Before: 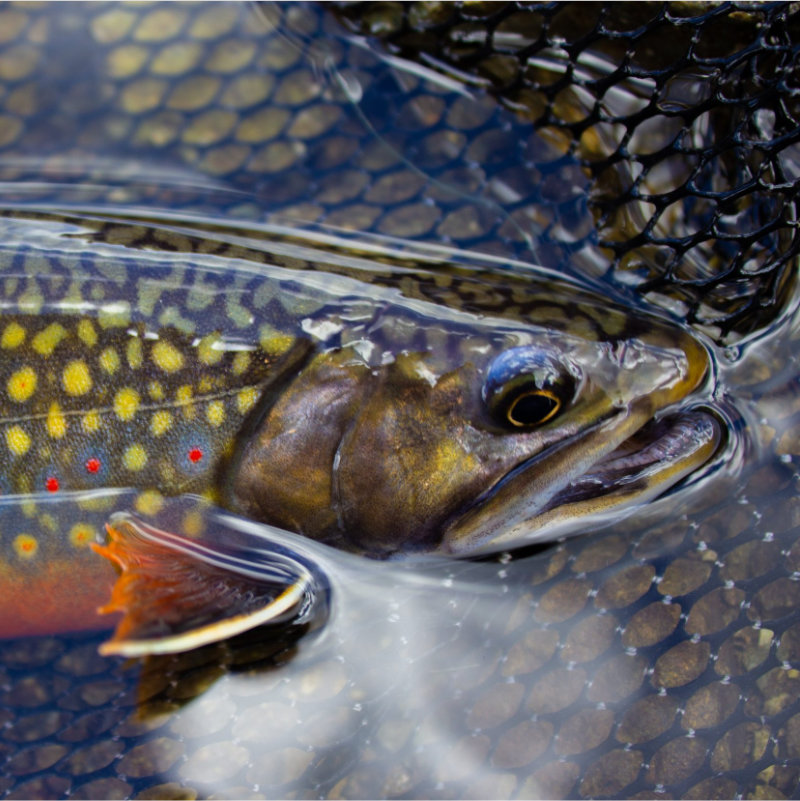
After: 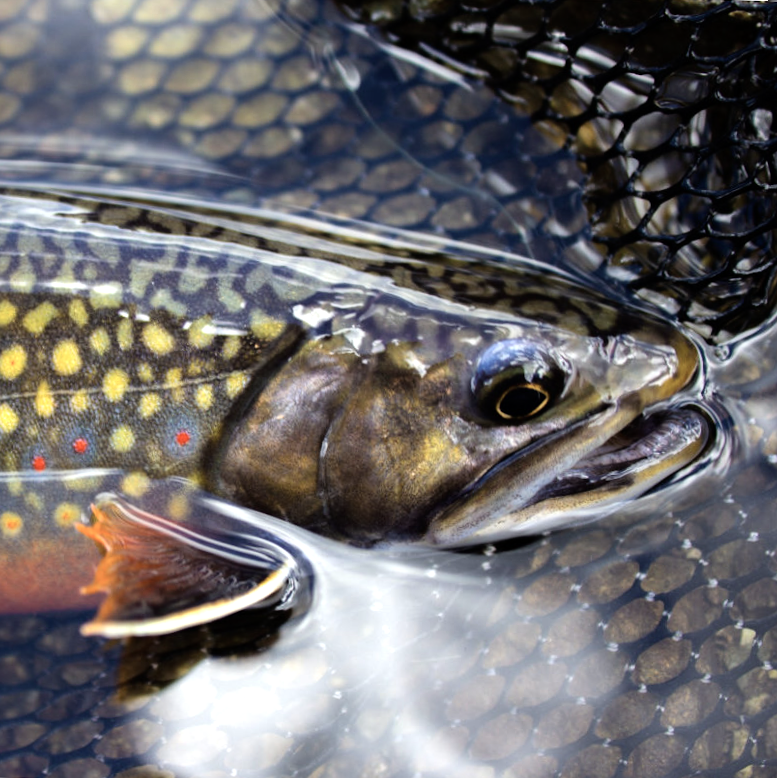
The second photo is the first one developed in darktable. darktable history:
contrast brightness saturation: contrast 0.103, saturation -0.291
tone equalizer: -8 EV -0.729 EV, -7 EV -0.685 EV, -6 EV -0.581 EV, -5 EV -0.412 EV, -3 EV 0.389 EV, -2 EV 0.6 EV, -1 EV 0.689 EV, +0 EV 0.741 EV
crop and rotate: angle -1.69°
